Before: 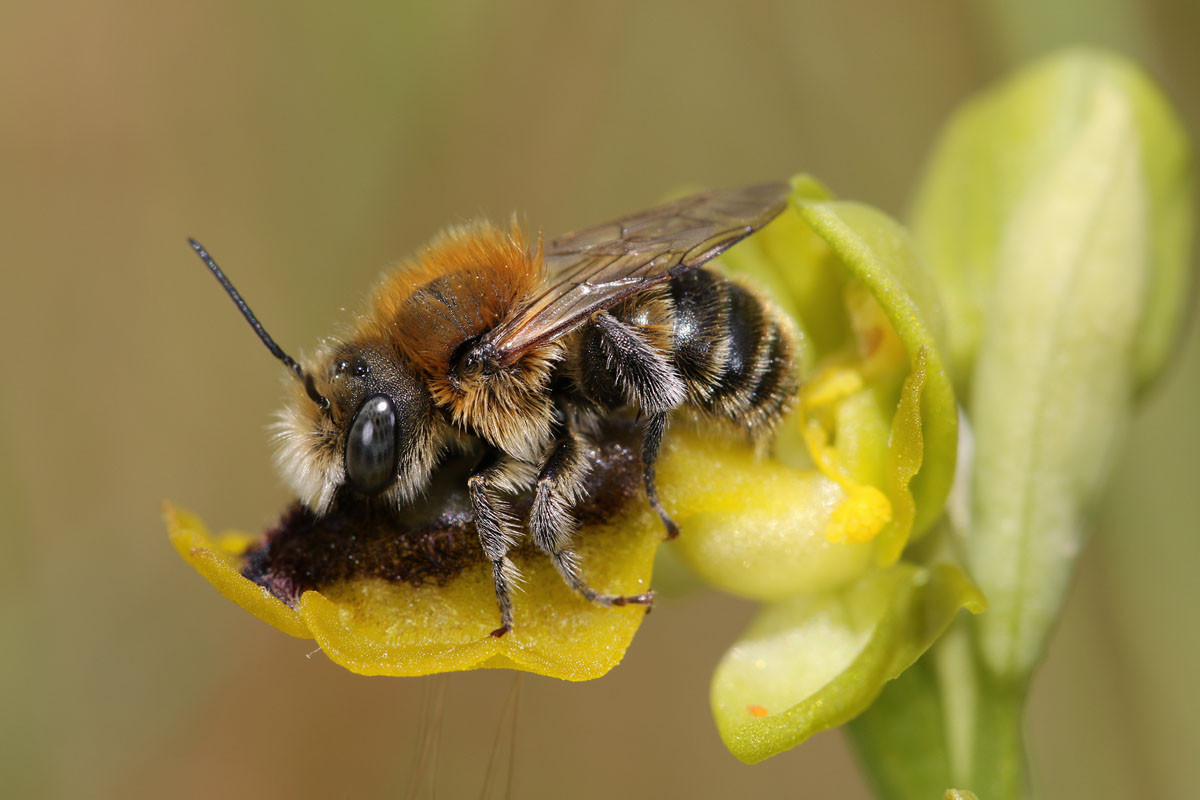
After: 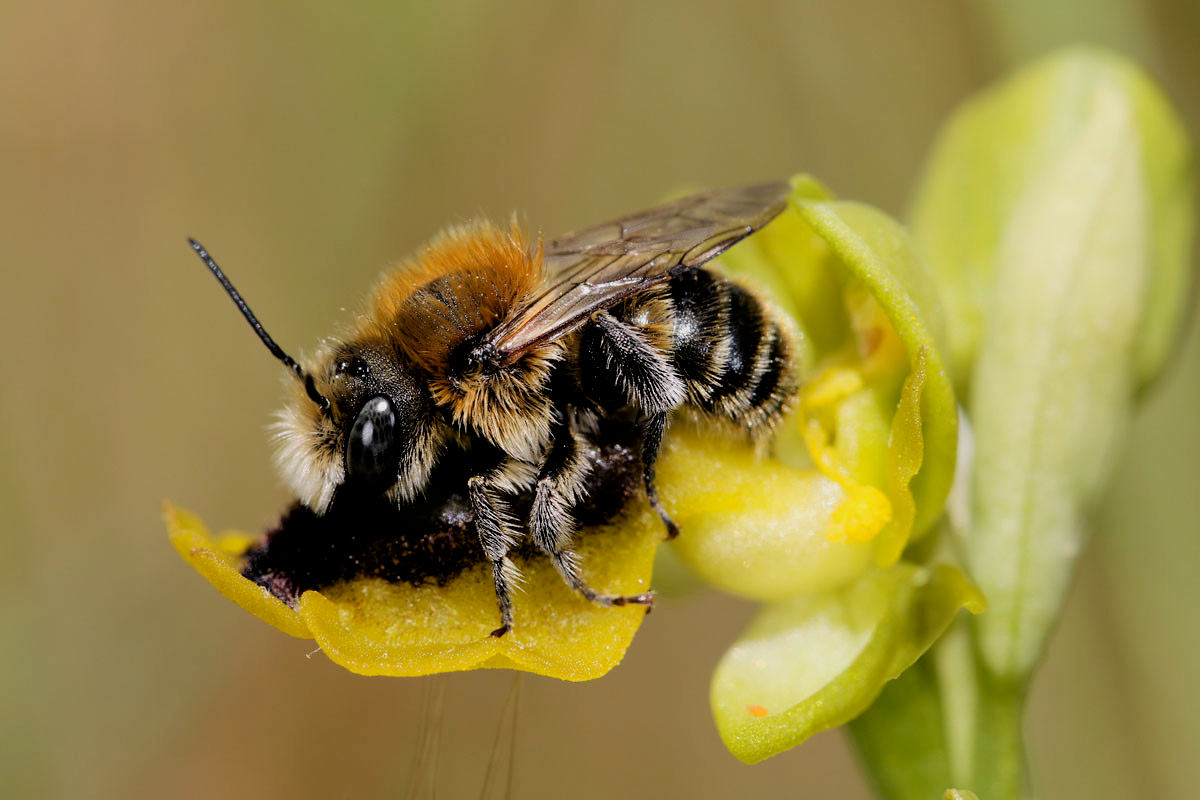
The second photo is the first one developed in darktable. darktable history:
exposure: black level correction 0.009, exposure 0.117 EV, compensate highlight preservation false
filmic rgb: black relative exposure -5.06 EV, white relative exposure 3.5 EV, threshold 3.04 EV, hardness 3.18, contrast 1.192, highlights saturation mix -48.64%, enable highlight reconstruction true
